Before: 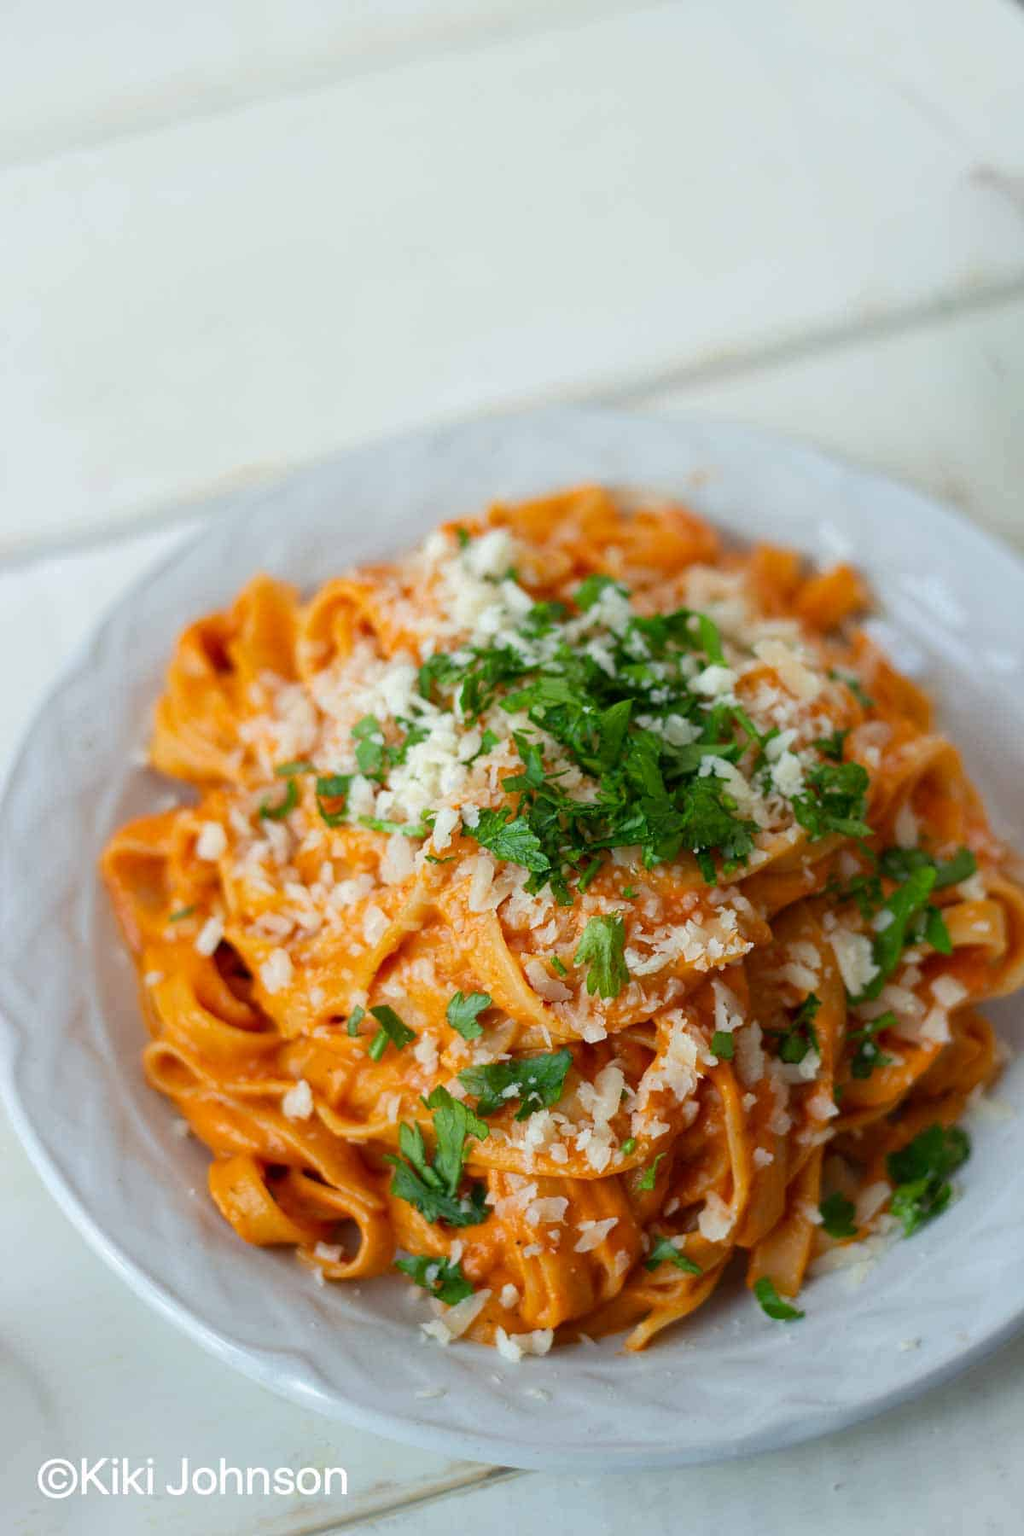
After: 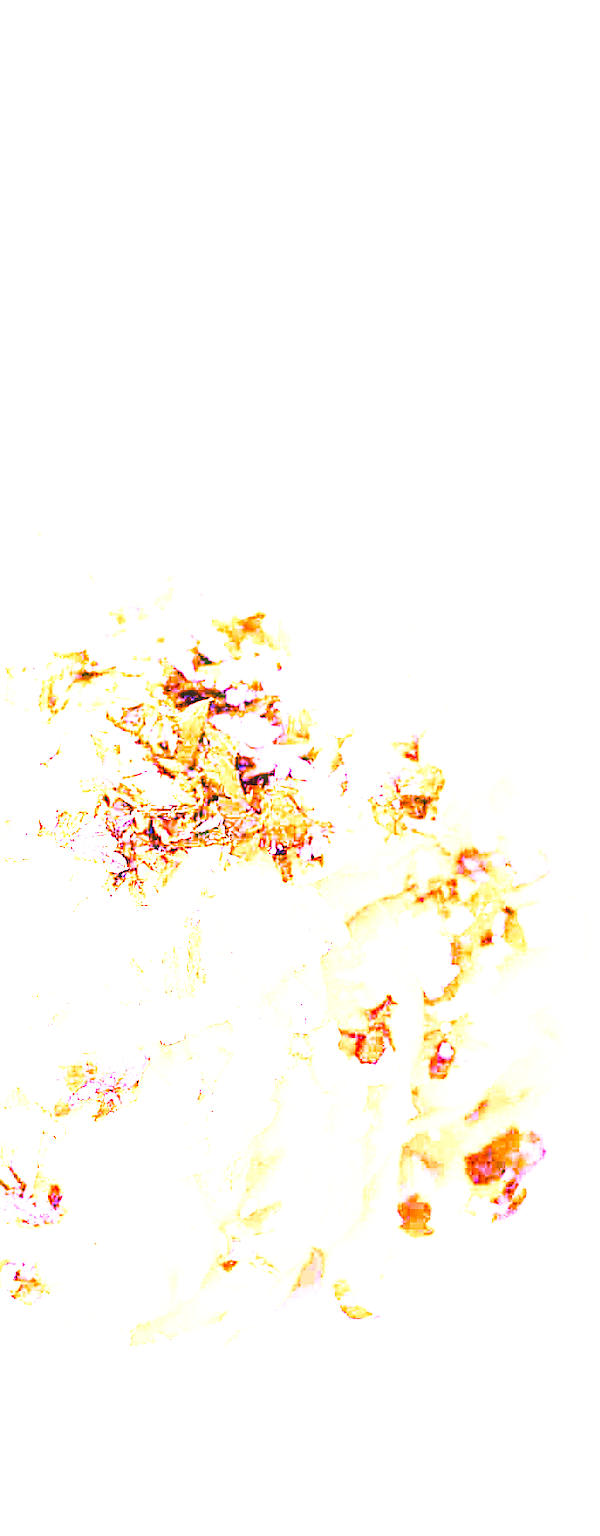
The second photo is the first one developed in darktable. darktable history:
sharpen: on, module defaults
exposure: black level correction 0, exposure 1.55 EV, compensate exposure bias true, compensate highlight preservation false
crop: left 41.402%
white balance: red 8, blue 8
local contrast: detail 110%
color balance: lift [1, 1.015, 1.004, 0.985], gamma [1, 0.958, 0.971, 1.042], gain [1, 0.956, 0.977, 1.044]
base curve: curves: ch0 [(0, 0) (0.028, 0.03) (0.121, 0.232) (0.46, 0.748) (0.859, 0.968) (1, 1)], preserve colors none
